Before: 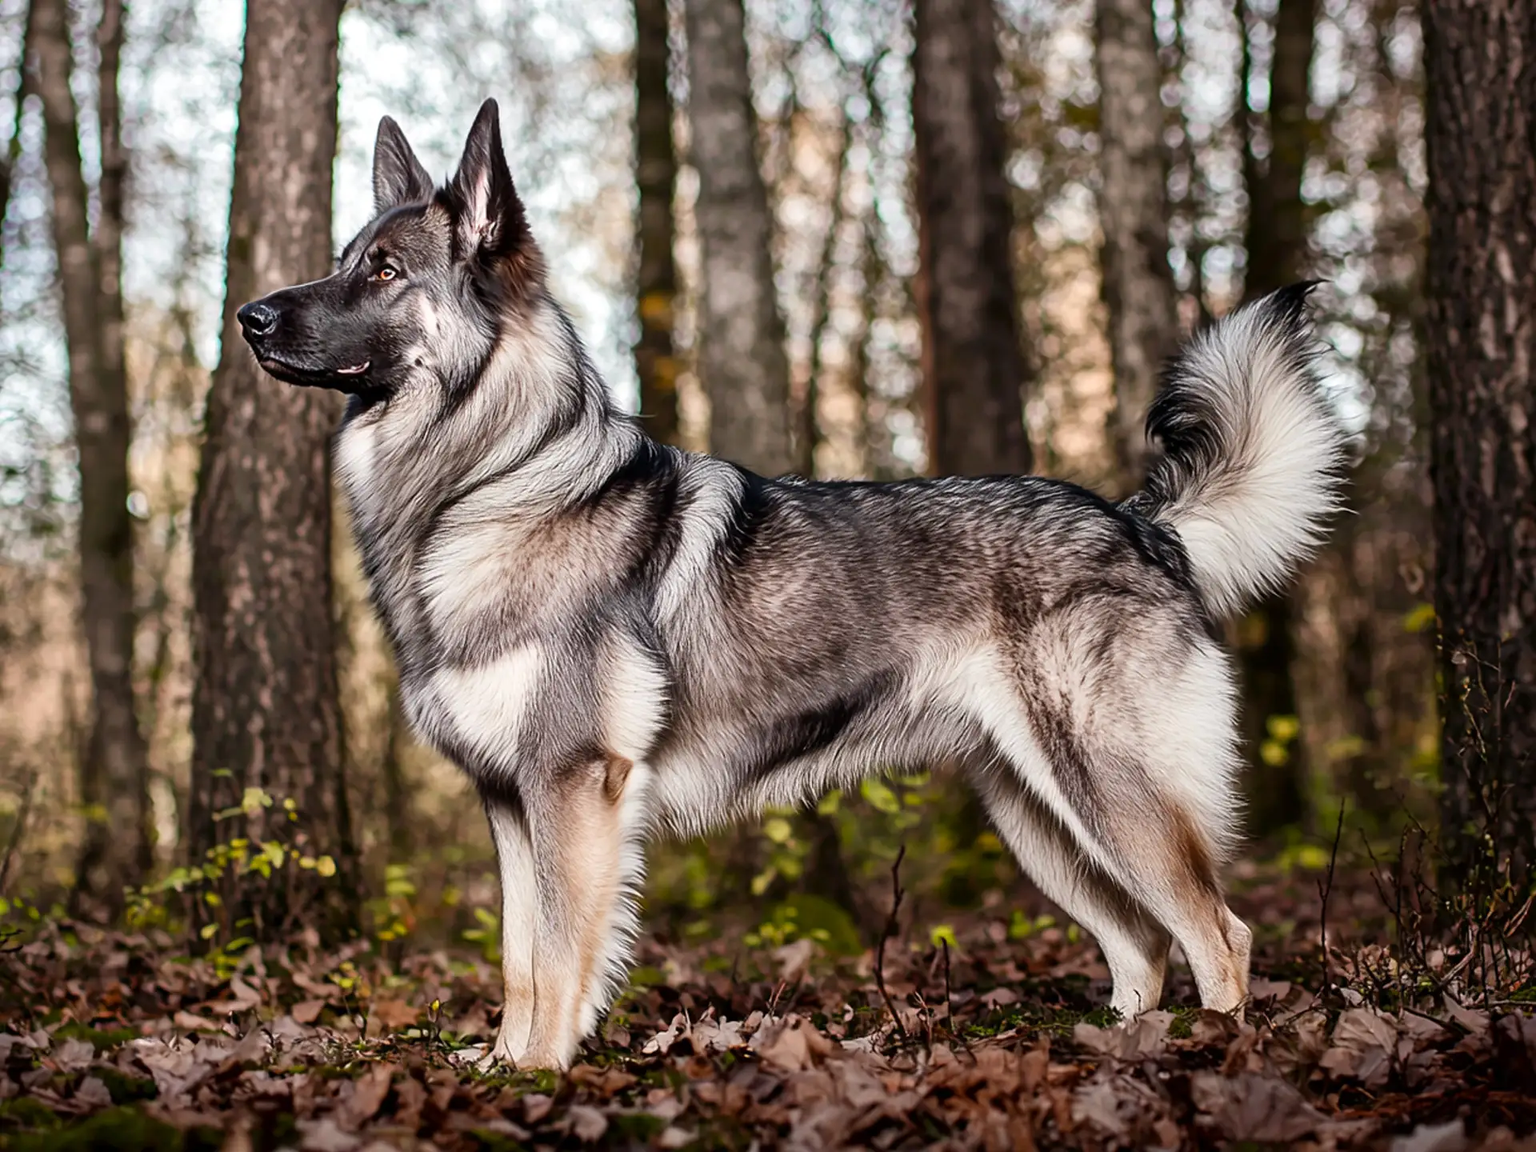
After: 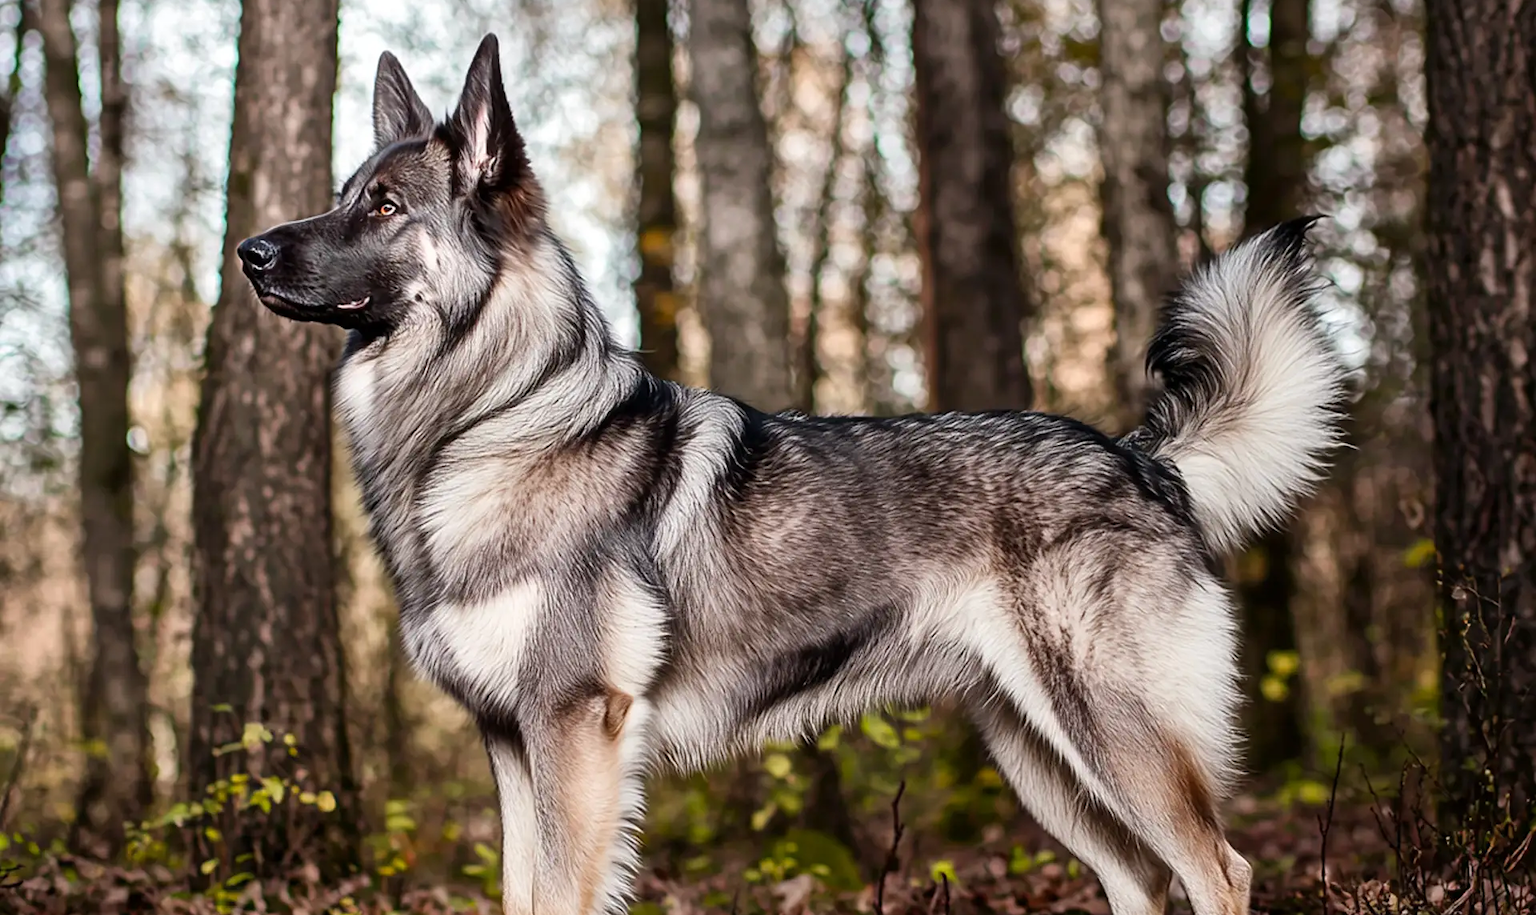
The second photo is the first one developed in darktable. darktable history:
crop and rotate: top 5.663%, bottom 14.874%
